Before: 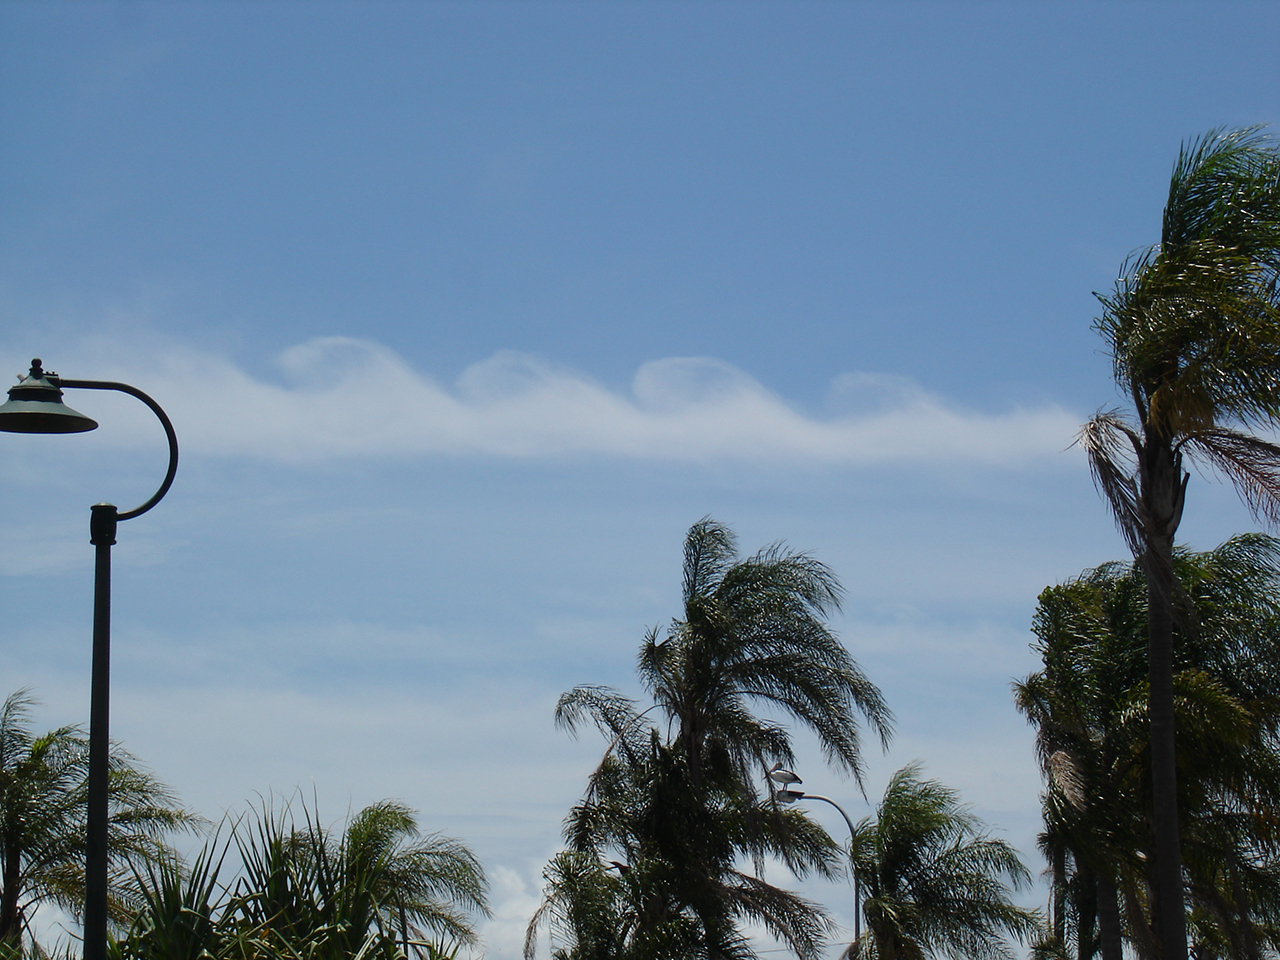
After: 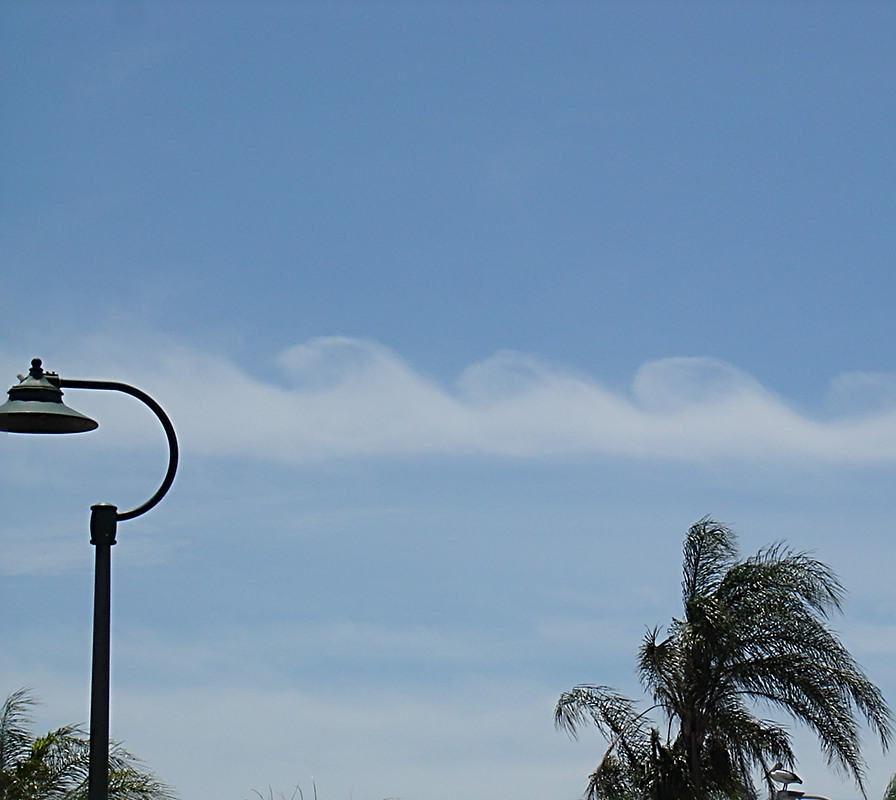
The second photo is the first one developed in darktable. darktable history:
crop: right 29.054%, bottom 16.649%
sharpen: radius 3.087
